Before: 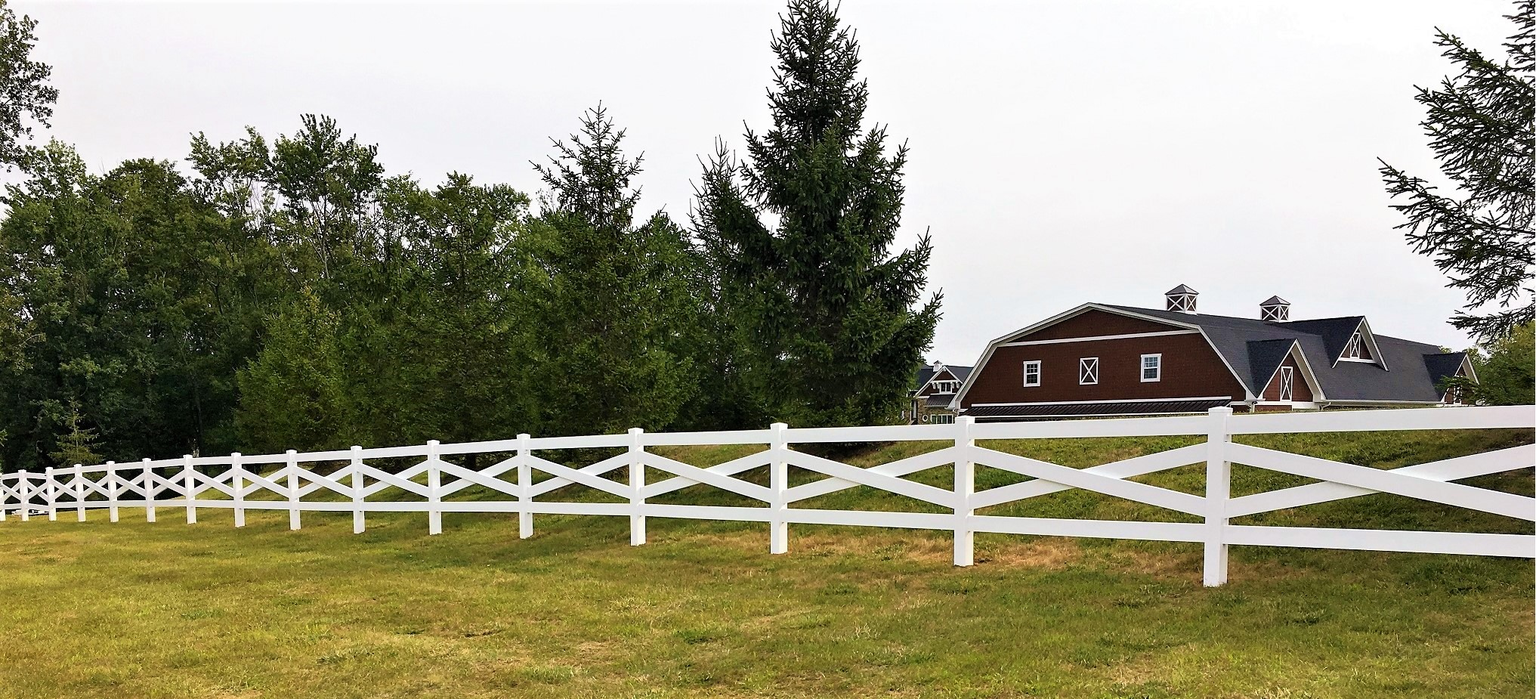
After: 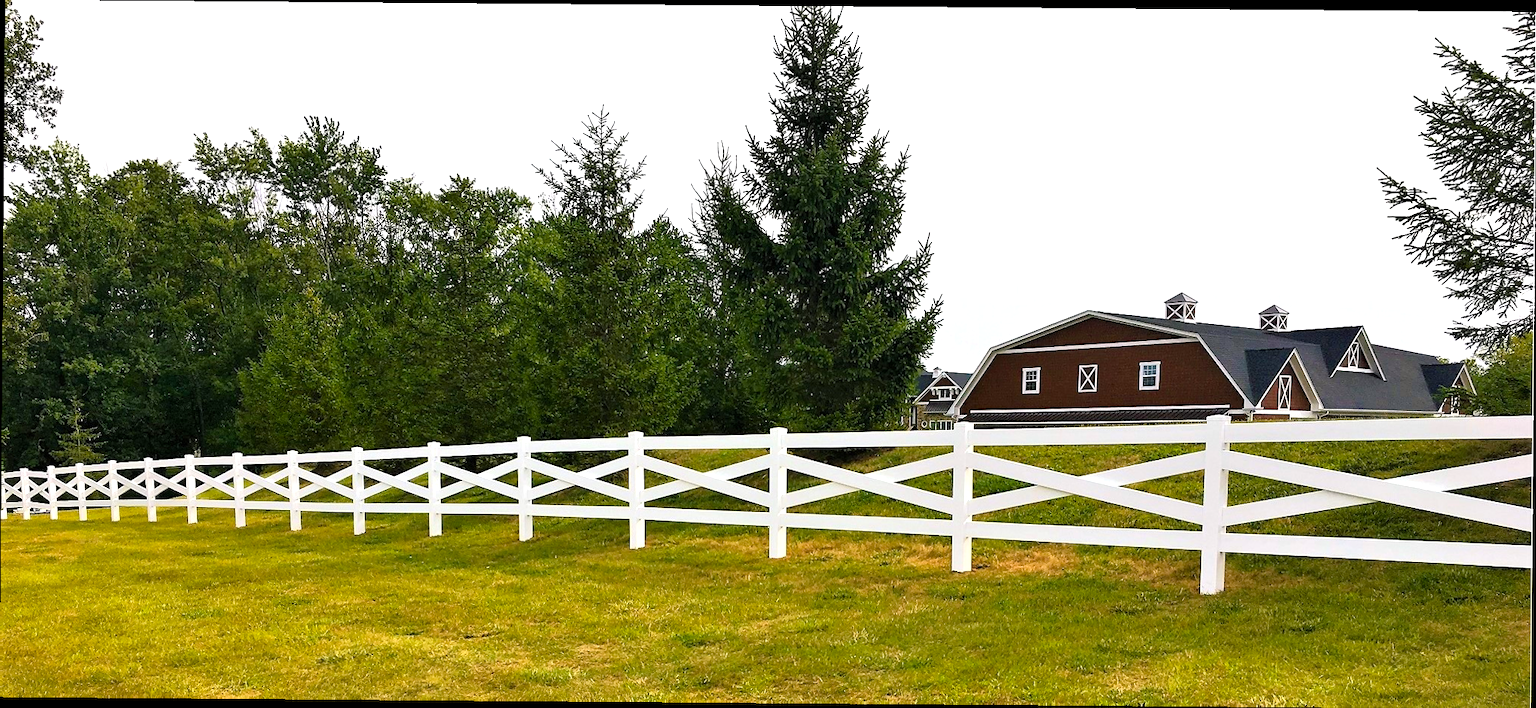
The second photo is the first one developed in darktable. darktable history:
crop and rotate: angle -0.458°
color balance rgb: shadows lift › chroma 2.06%, shadows lift › hue 137.68°, shadows fall-off 102.921%, linear chroma grading › global chroma 9.008%, perceptual saturation grading › global saturation 15.912%, mask middle-gray fulcrum 22.779%
exposure: exposure 0.298 EV, compensate highlight preservation false
